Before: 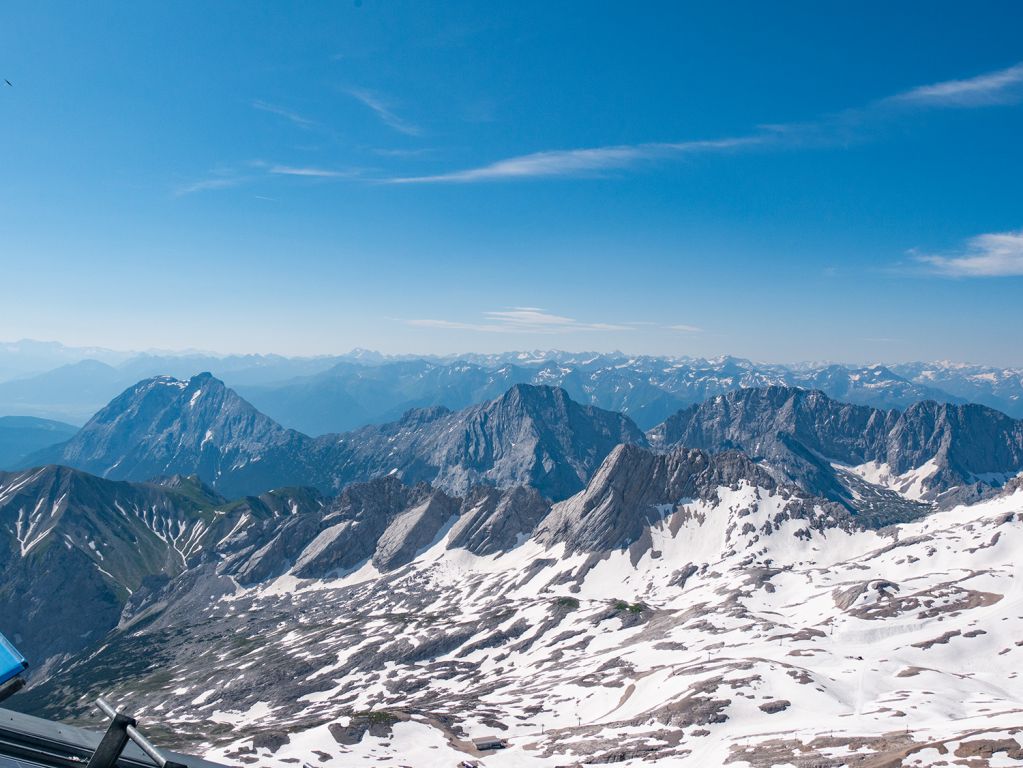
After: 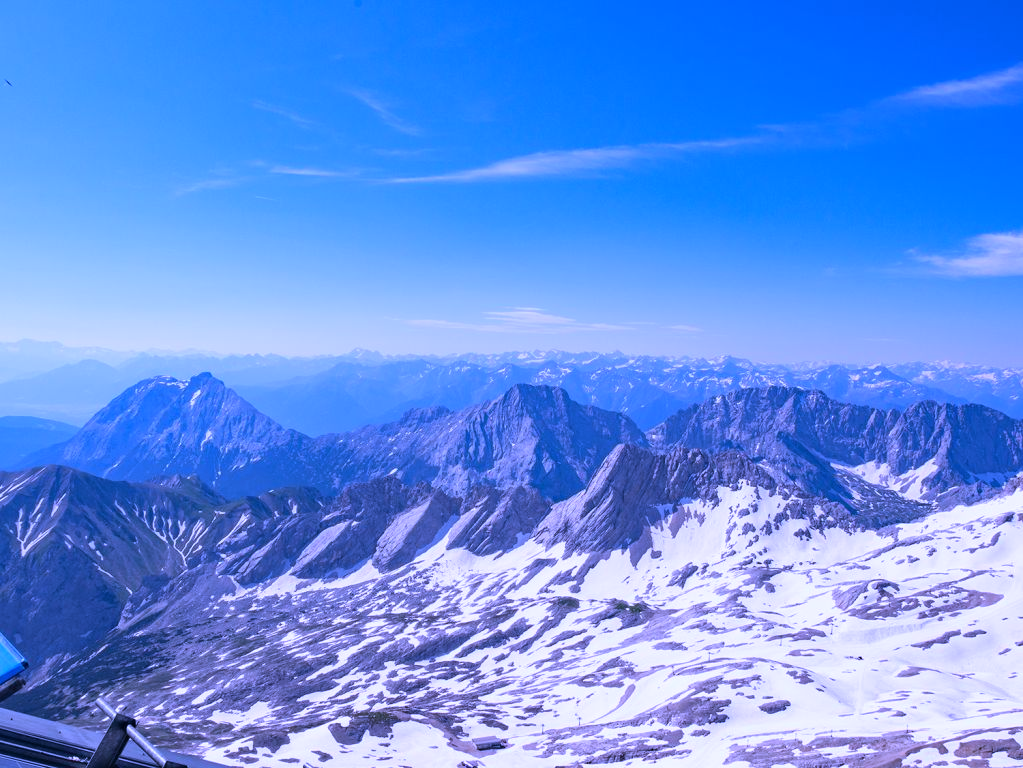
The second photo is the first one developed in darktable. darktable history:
white balance: red 0.98, blue 1.61
exposure: exposure -0.05 EV
